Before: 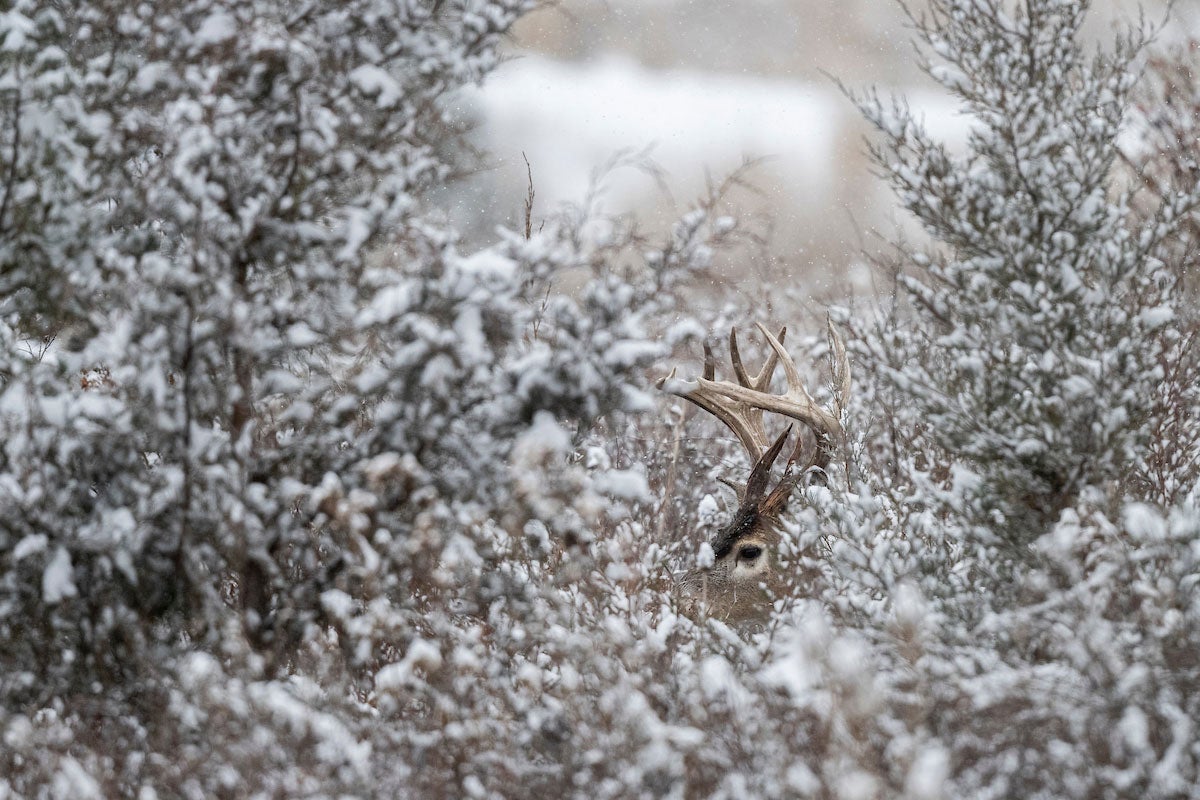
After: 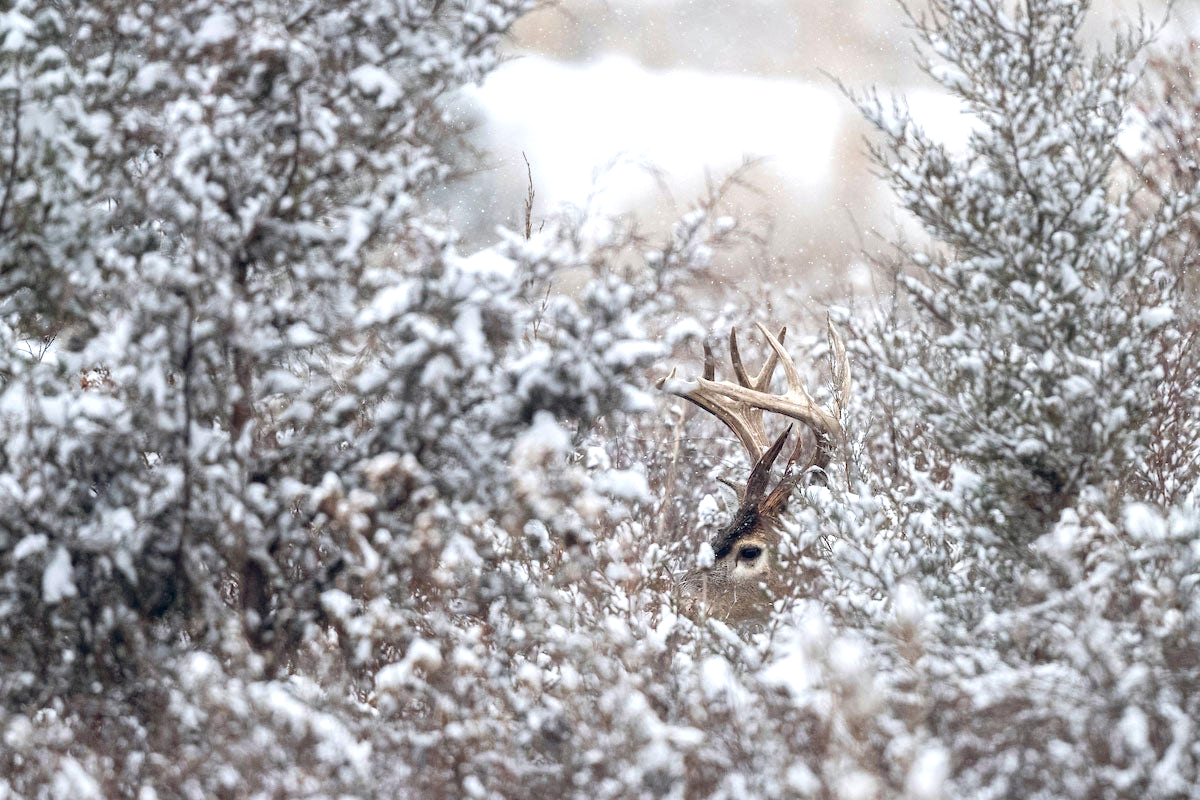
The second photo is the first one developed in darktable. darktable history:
exposure: exposure 0.577 EV, compensate highlight preservation false
color balance rgb: shadows lift › chroma 1.019%, shadows lift › hue 28.48°, global offset › chroma 0.13%, global offset › hue 254.31°, perceptual saturation grading › global saturation 0.162%, global vibrance 16.817%, saturation formula JzAzBz (2021)
